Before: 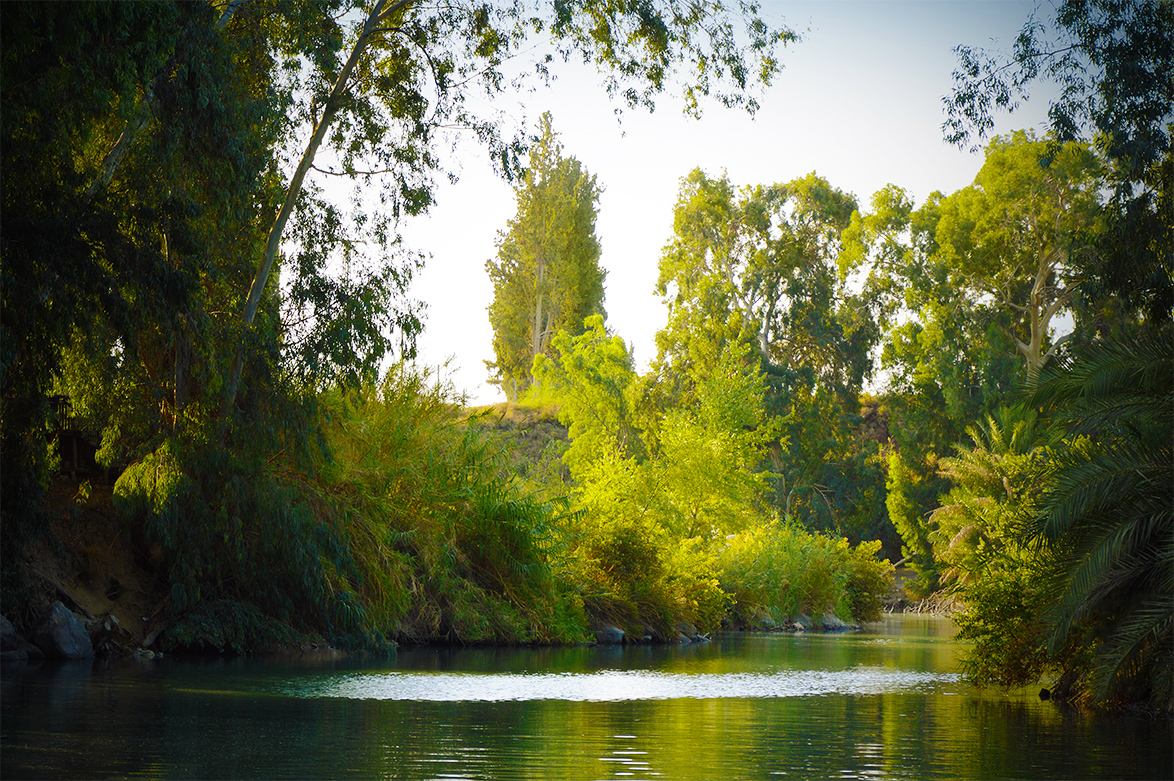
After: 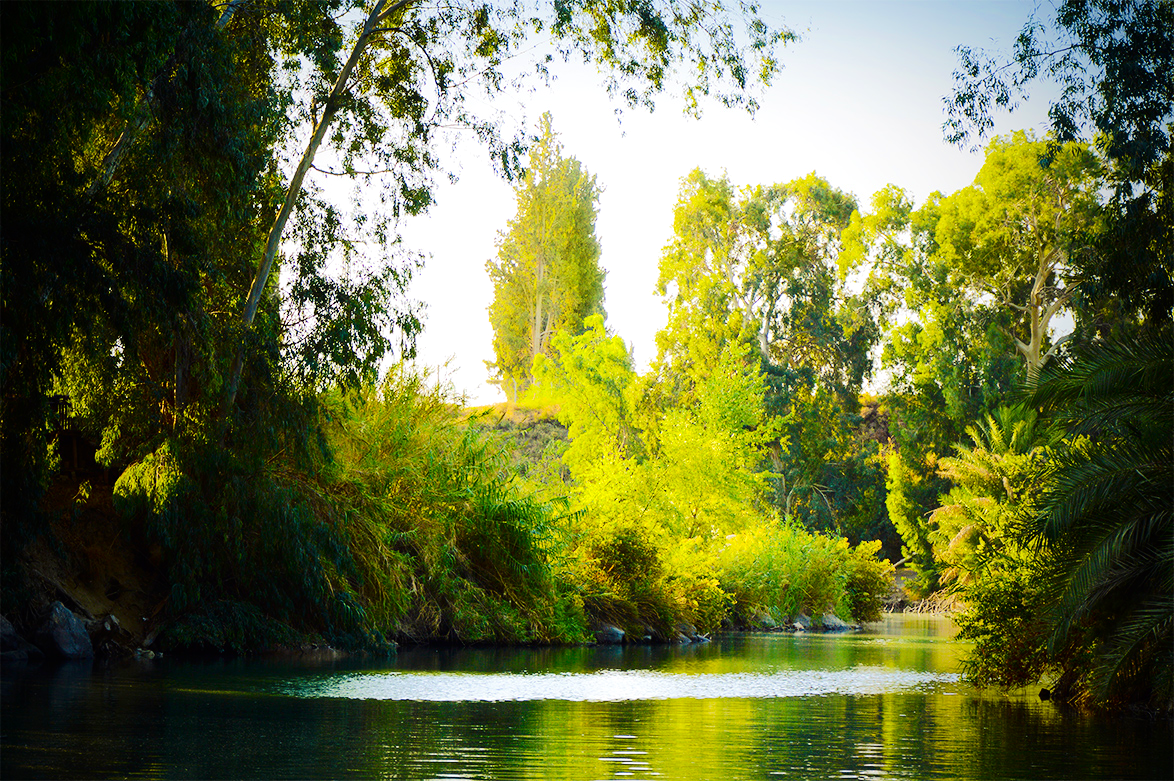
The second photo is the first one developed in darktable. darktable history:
tone equalizer: -7 EV 0.143 EV, -6 EV 0.6 EV, -5 EV 1.14 EV, -4 EV 1.29 EV, -3 EV 1.17 EV, -2 EV 0.6 EV, -1 EV 0.163 EV, edges refinement/feathering 500, mask exposure compensation -1.57 EV, preserve details no
exposure: exposure -0.04 EV, compensate highlight preservation false
contrast brightness saturation: contrast 0.069, brightness -0.132, saturation 0.06
